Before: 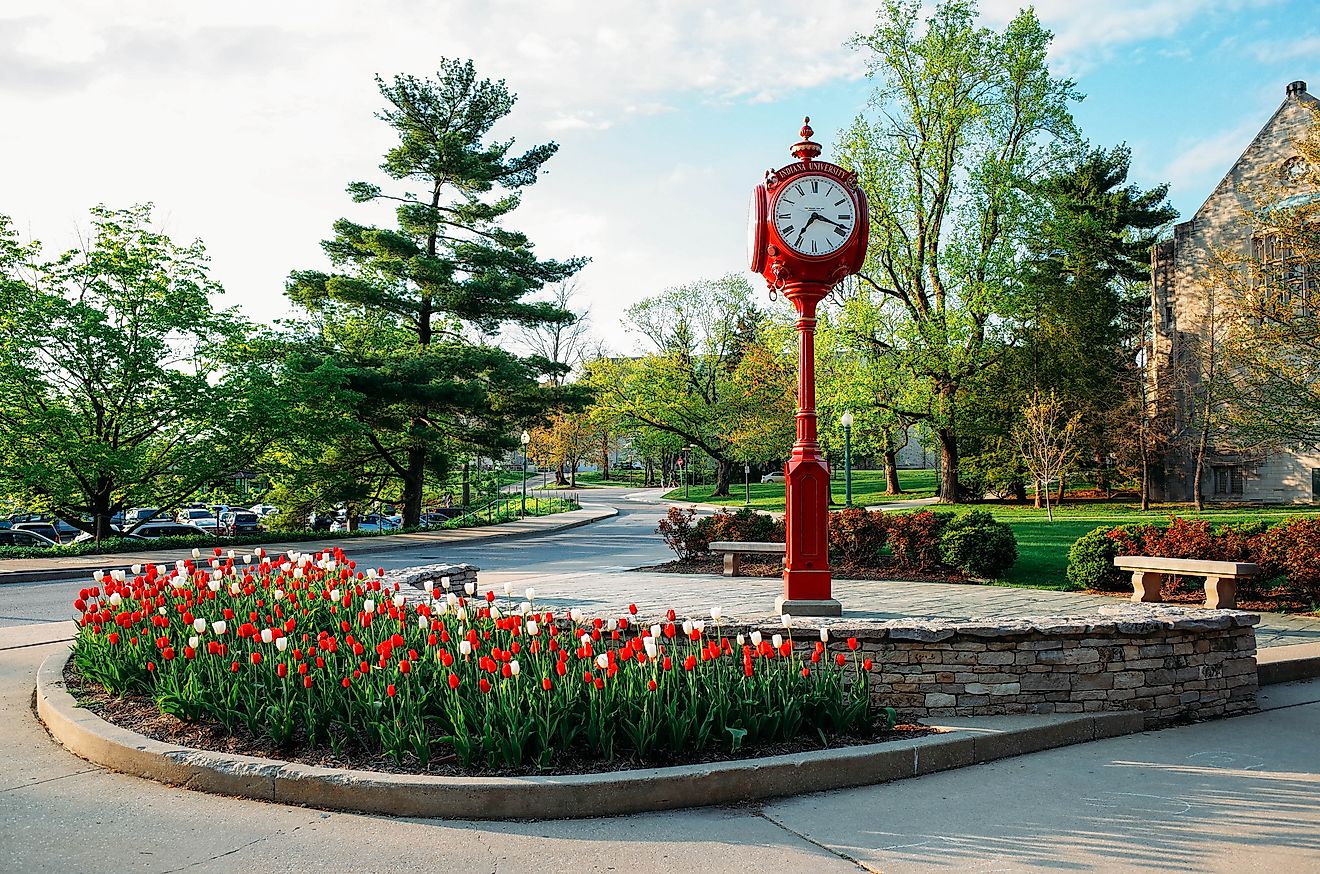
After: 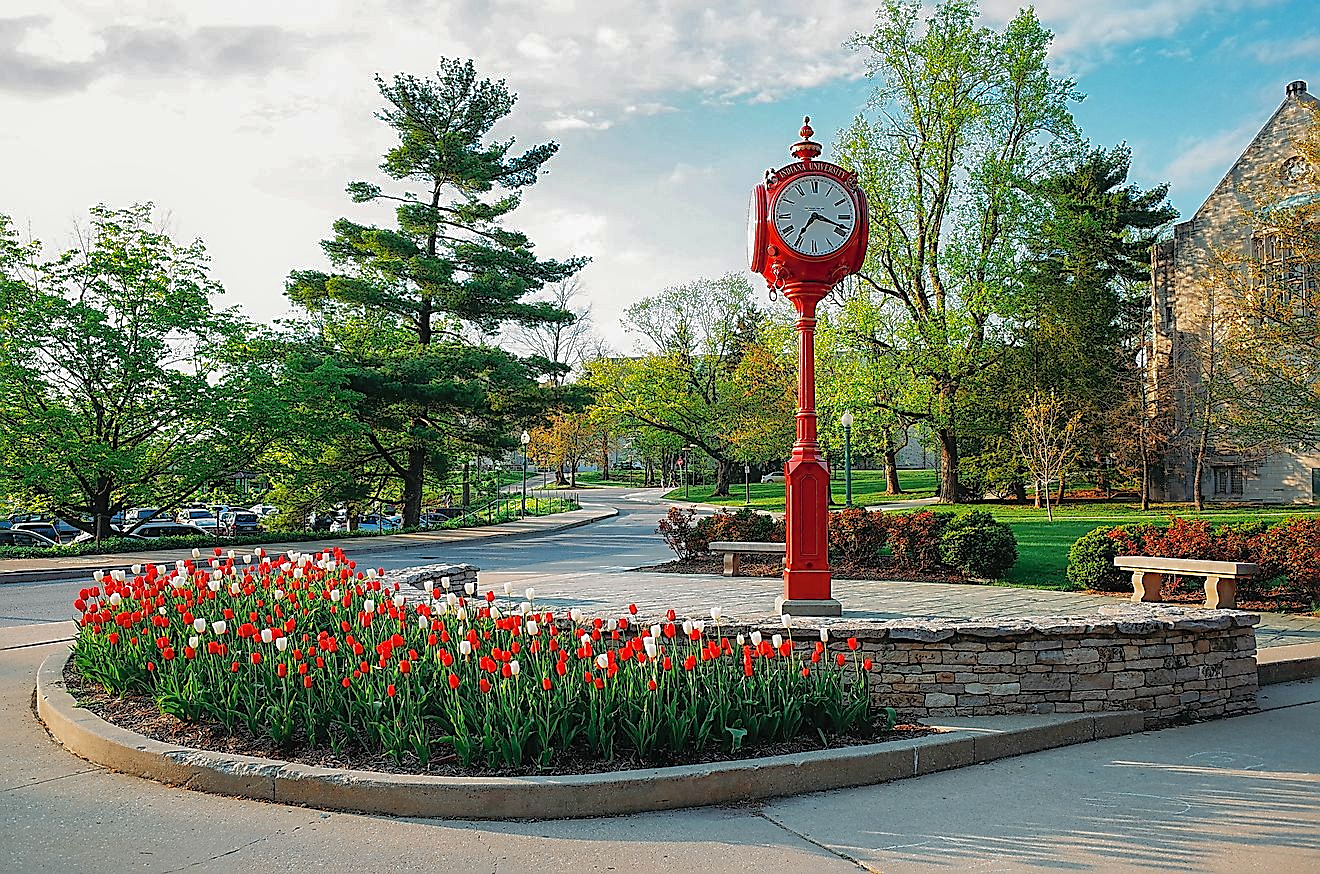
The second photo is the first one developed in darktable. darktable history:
sharpen: on, module defaults
local contrast: mode bilateral grid, contrast 20, coarseness 49, detail 120%, midtone range 0.2
shadows and highlights: shadows 59.98, highlights -59.8
contrast equalizer: y [[0.511, 0.558, 0.631, 0.632, 0.559, 0.512], [0.5 ×6], [0.5 ×6], [0 ×6], [0 ×6]], mix -0.196
